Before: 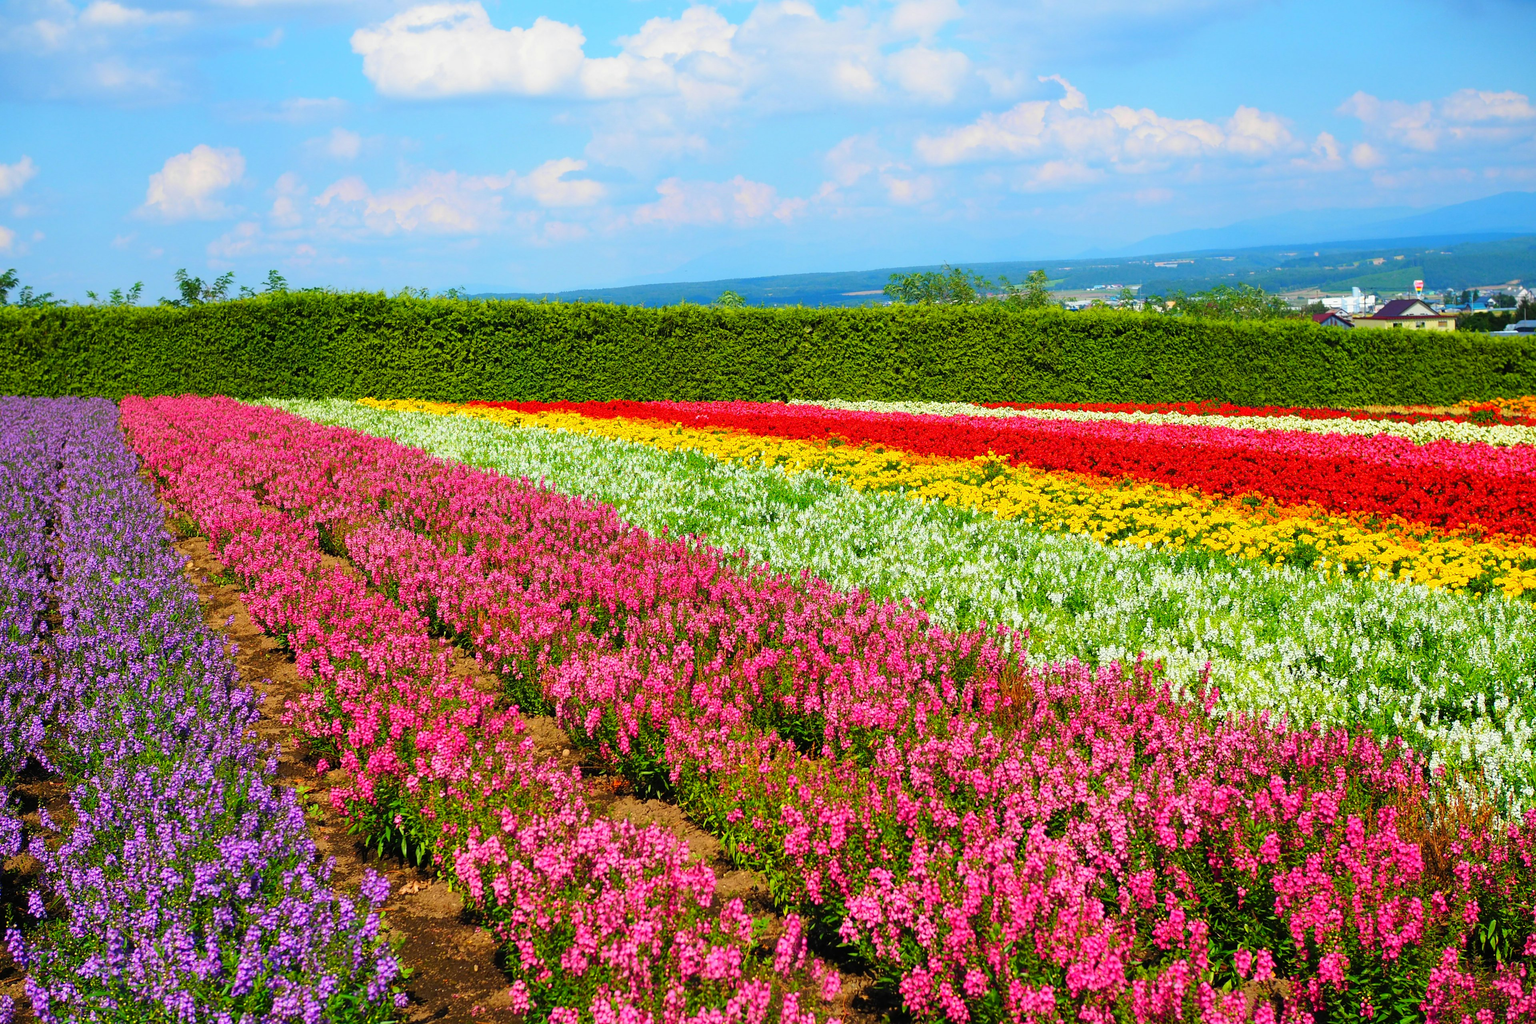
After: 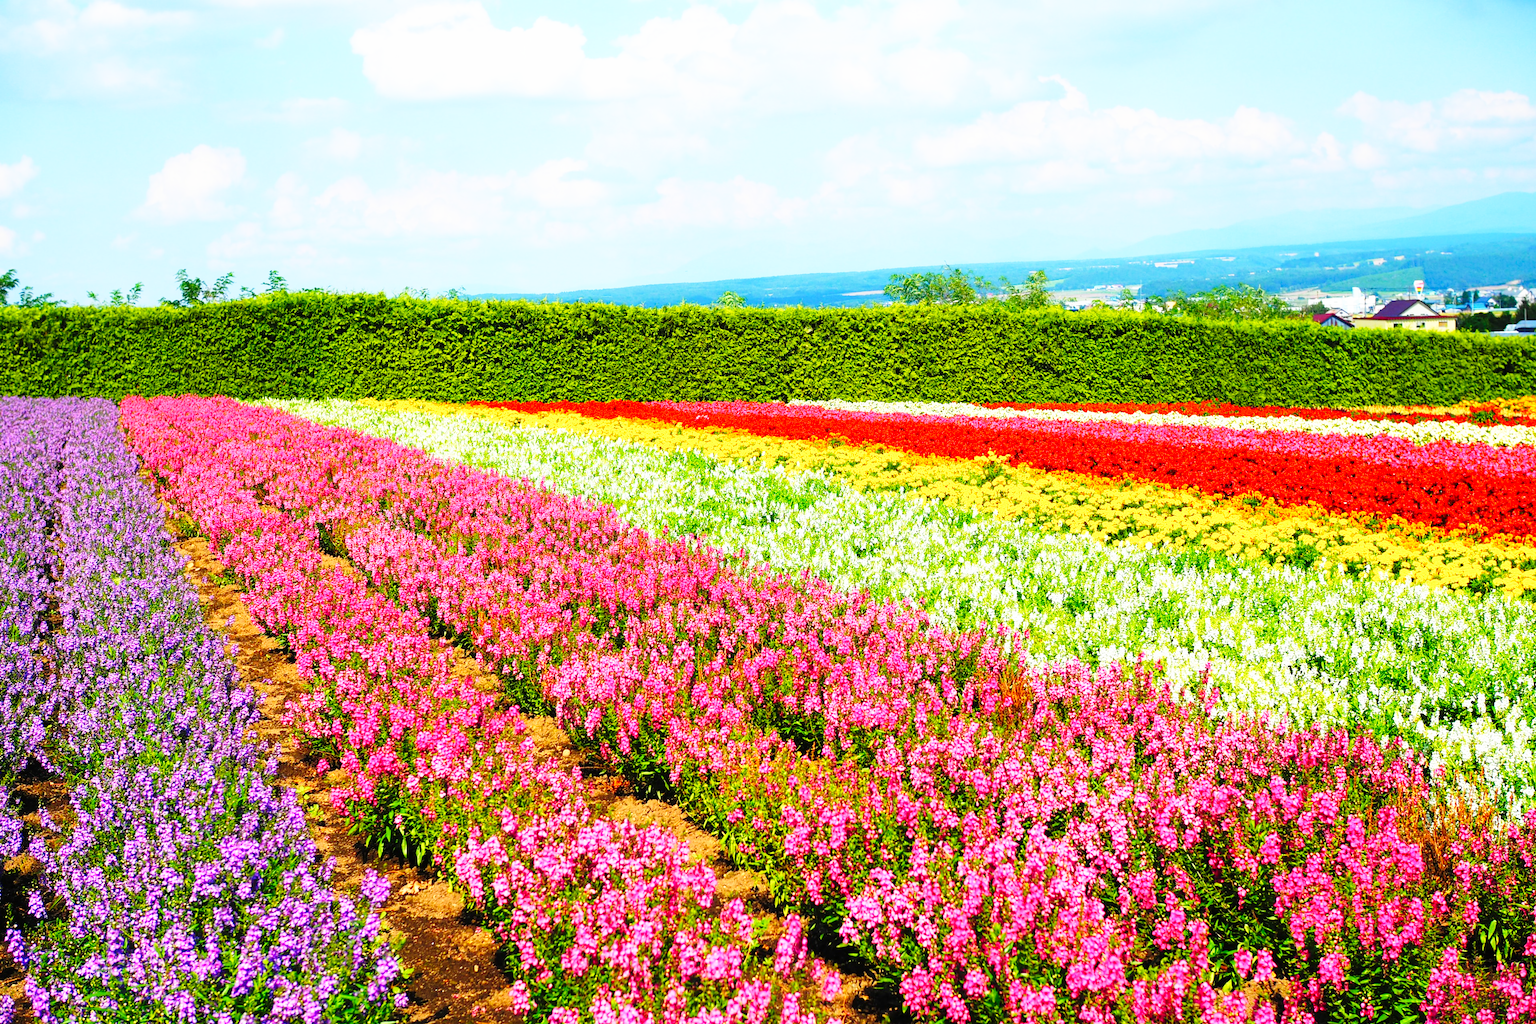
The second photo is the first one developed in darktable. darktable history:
tone equalizer: on, module defaults
base curve: curves: ch0 [(0, 0) (0.026, 0.03) (0.109, 0.232) (0.351, 0.748) (0.669, 0.968) (1, 1)], preserve colors none
